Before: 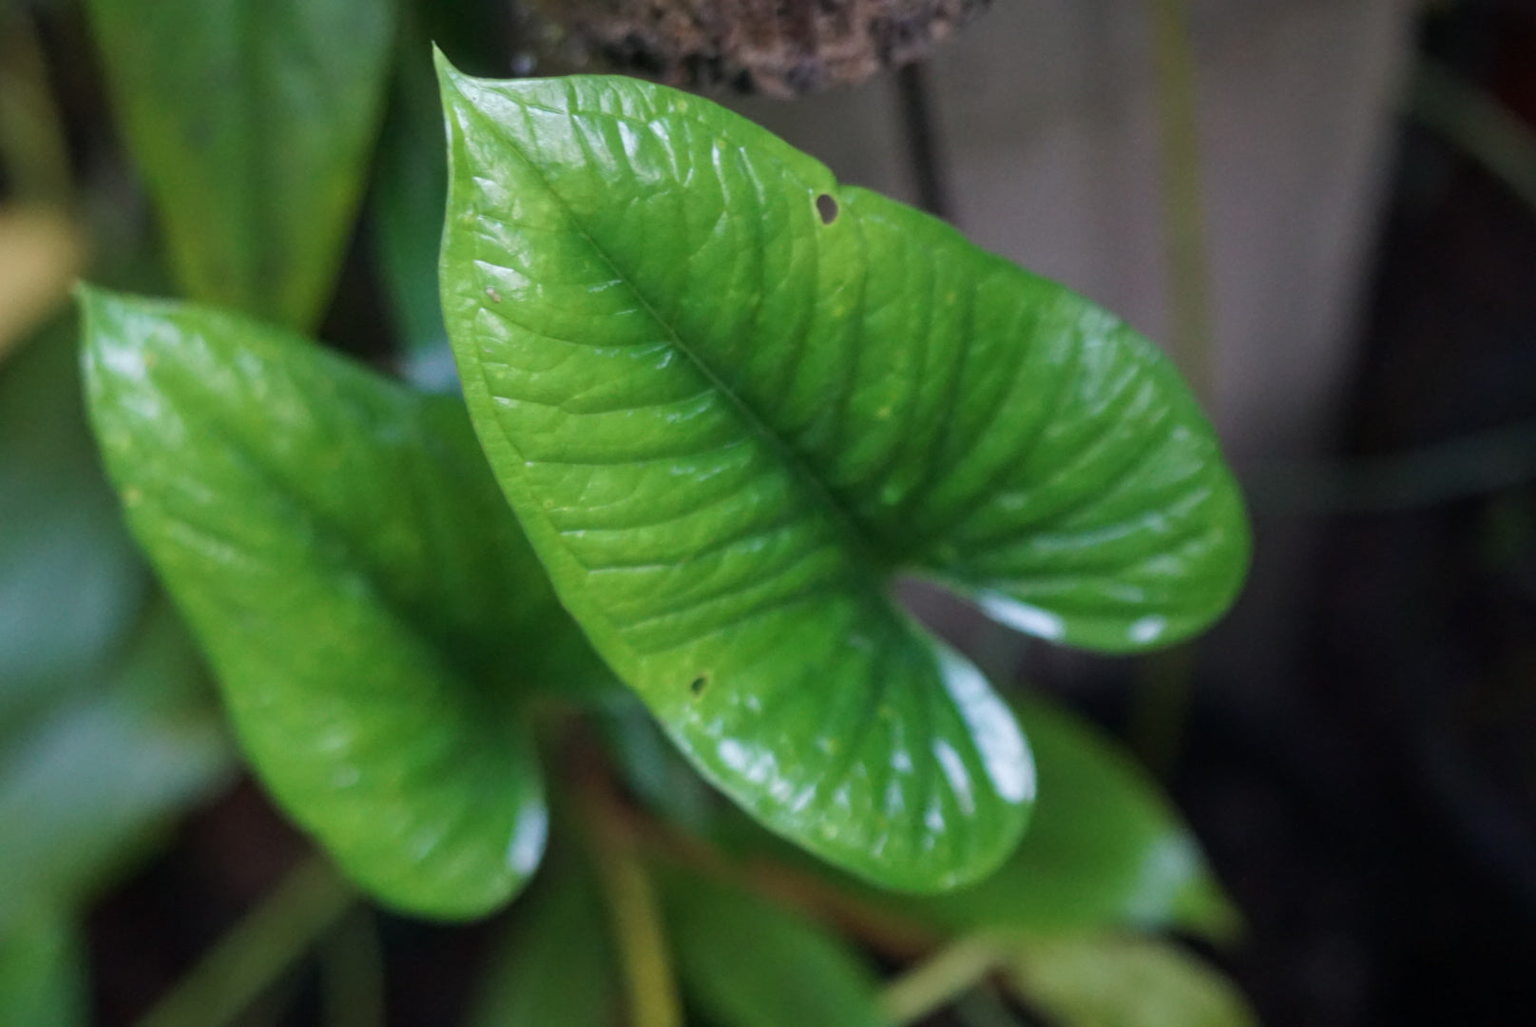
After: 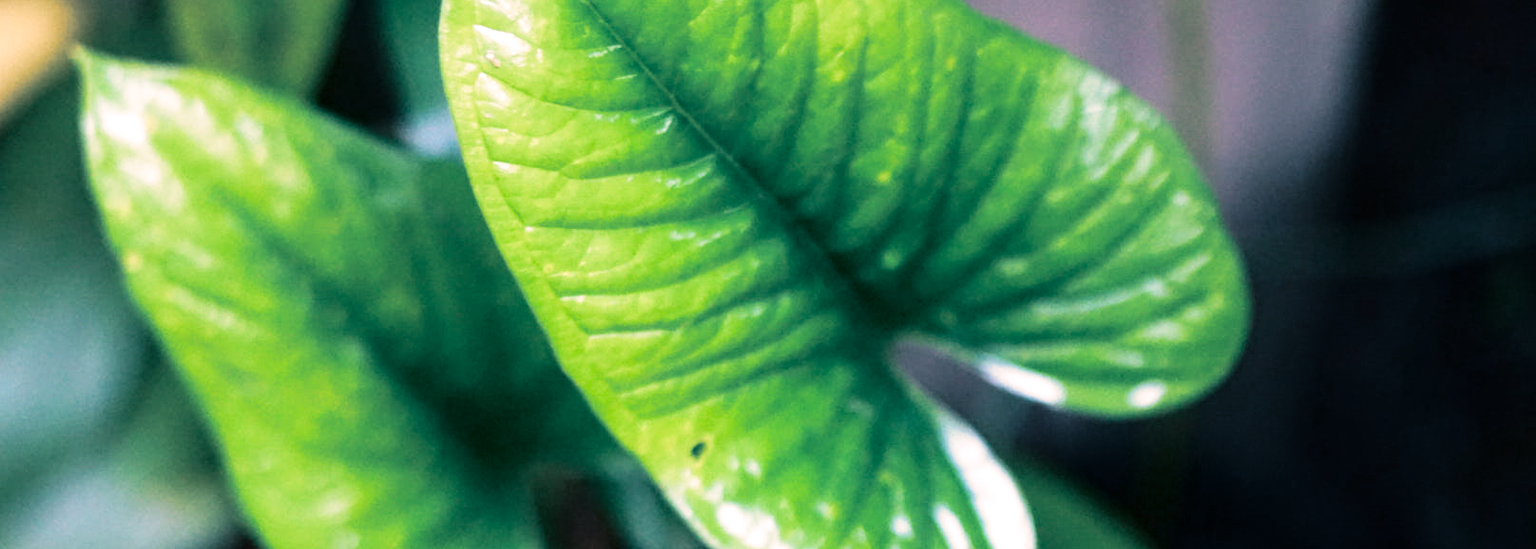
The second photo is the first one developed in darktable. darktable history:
base curve: curves: ch0 [(0, 0) (0.028, 0.03) (0.121, 0.232) (0.46, 0.748) (0.859, 0.968) (1, 1)], preserve colors none
color correction: highlights a* 12.23, highlights b* 5.41
color calibration: illuminant as shot in camera, x 0.358, y 0.373, temperature 4628.91 K
contrast brightness saturation: brightness -0.25, saturation 0.2
crop and rotate: top 23.043%, bottom 23.437%
exposure: black level correction 0, exposure 0.7 EV, compensate exposure bias true, compensate highlight preservation false
split-toning: shadows › hue 205.2°, shadows › saturation 0.43, highlights › hue 54°, highlights › saturation 0.54
